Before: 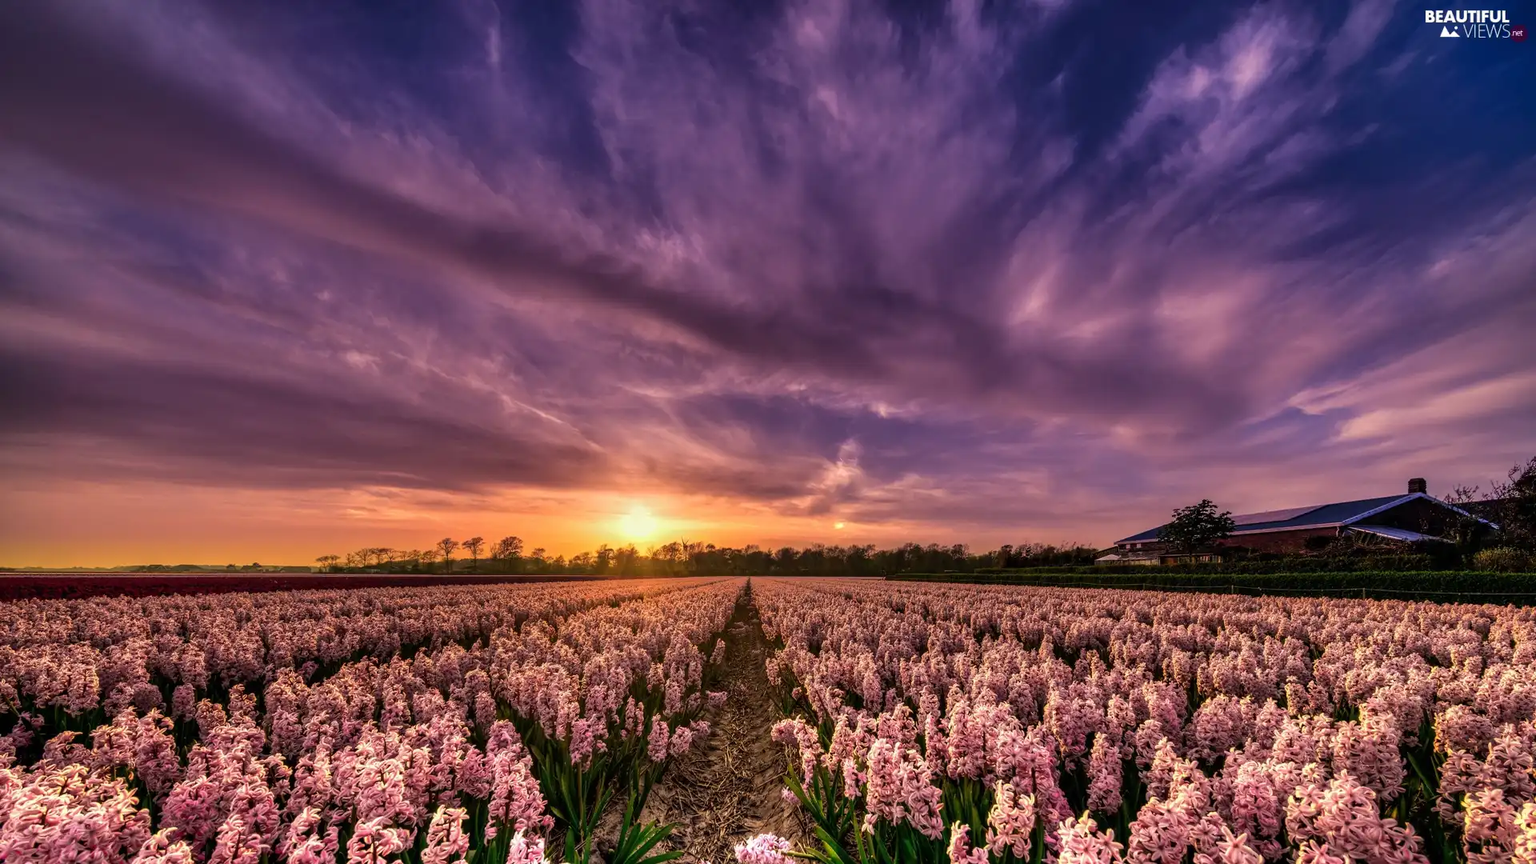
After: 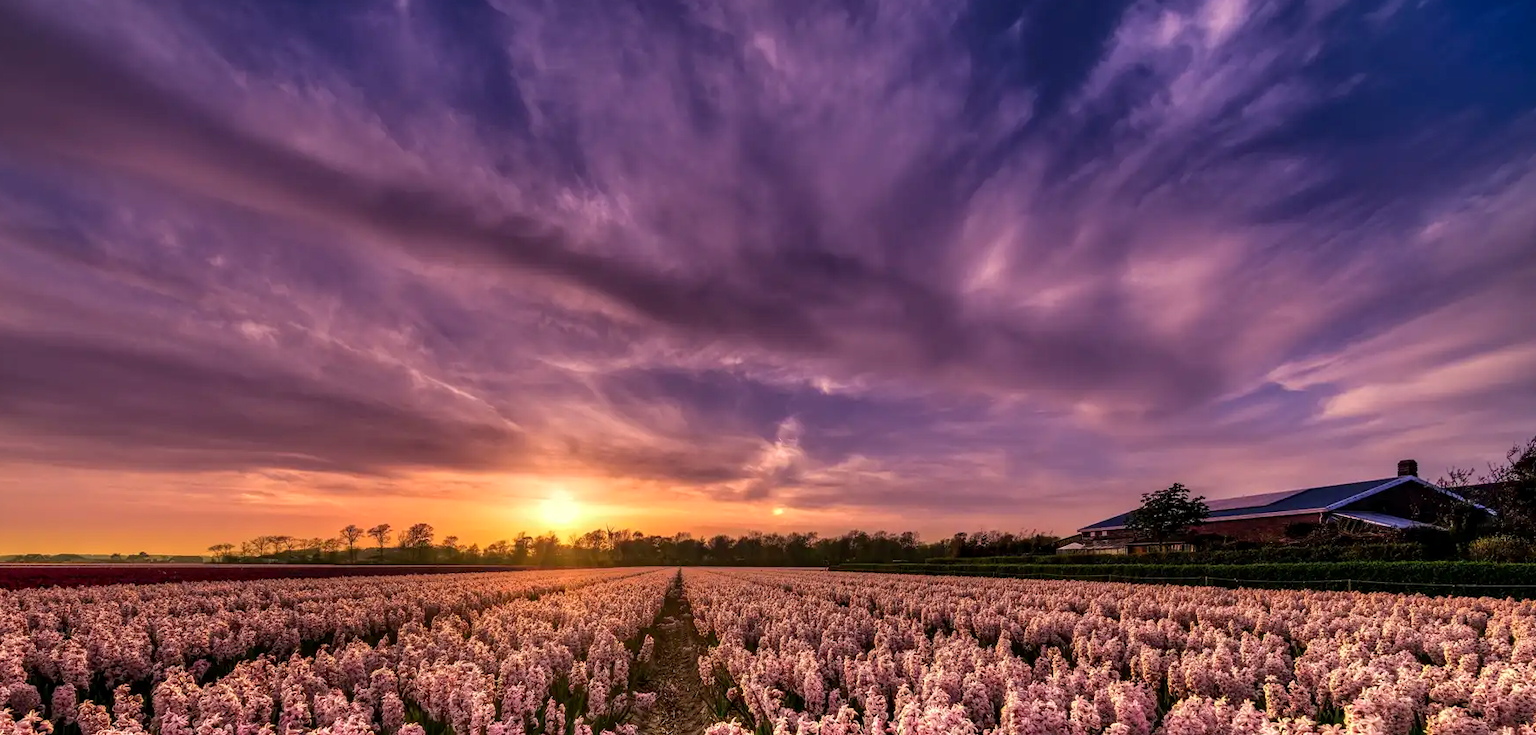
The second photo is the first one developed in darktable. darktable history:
exposure: black level correction 0.001, exposure 0.14 EV, compensate highlight preservation false
crop: left 8.156%, top 6.526%, bottom 15.248%
